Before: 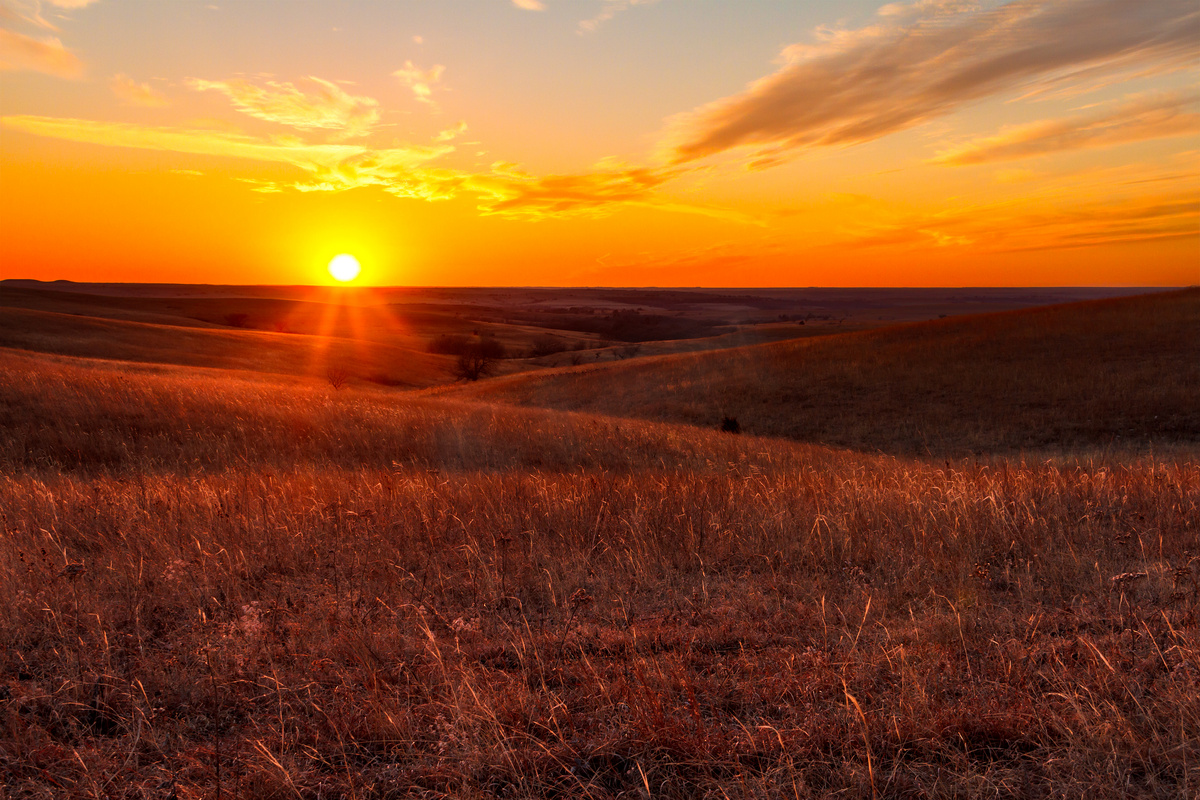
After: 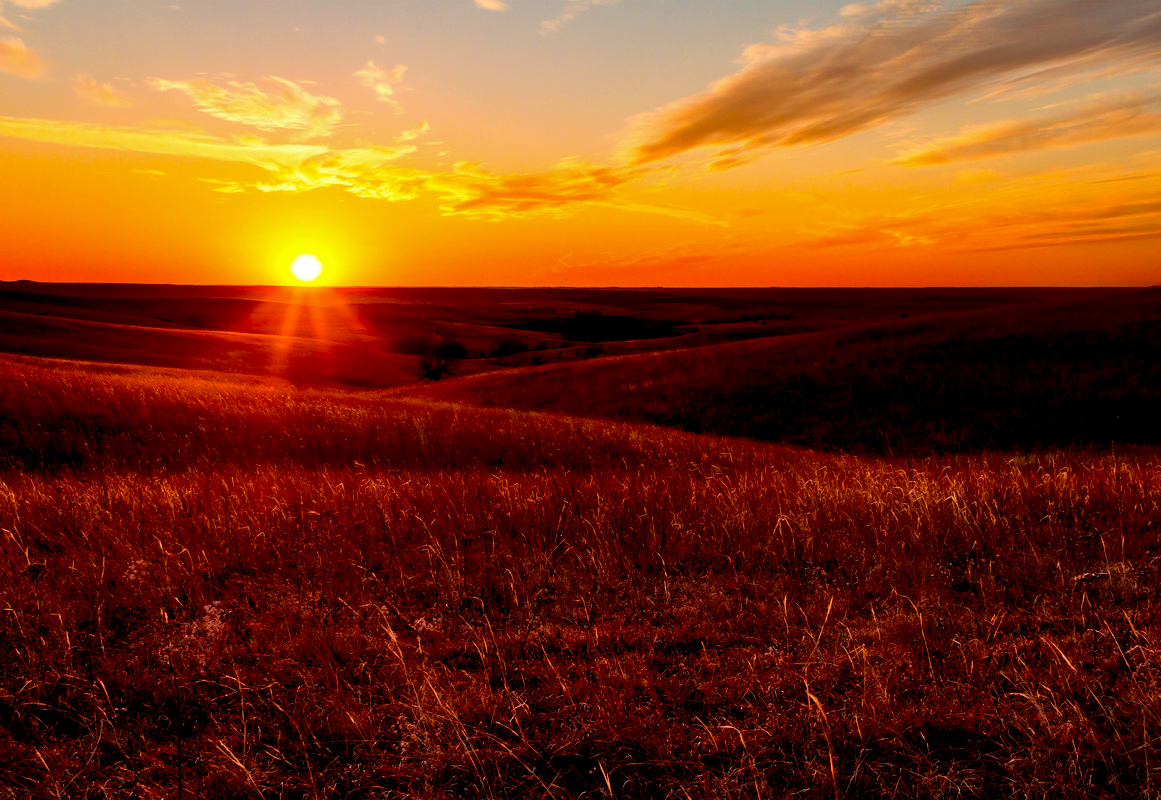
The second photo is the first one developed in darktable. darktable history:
exposure: black level correction 0.029, exposure -0.073 EV, compensate highlight preservation false
crop and rotate: left 3.238%
contrast equalizer: octaves 7, y [[0.6 ×6], [0.55 ×6], [0 ×6], [0 ×6], [0 ×6]], mix 0.2
